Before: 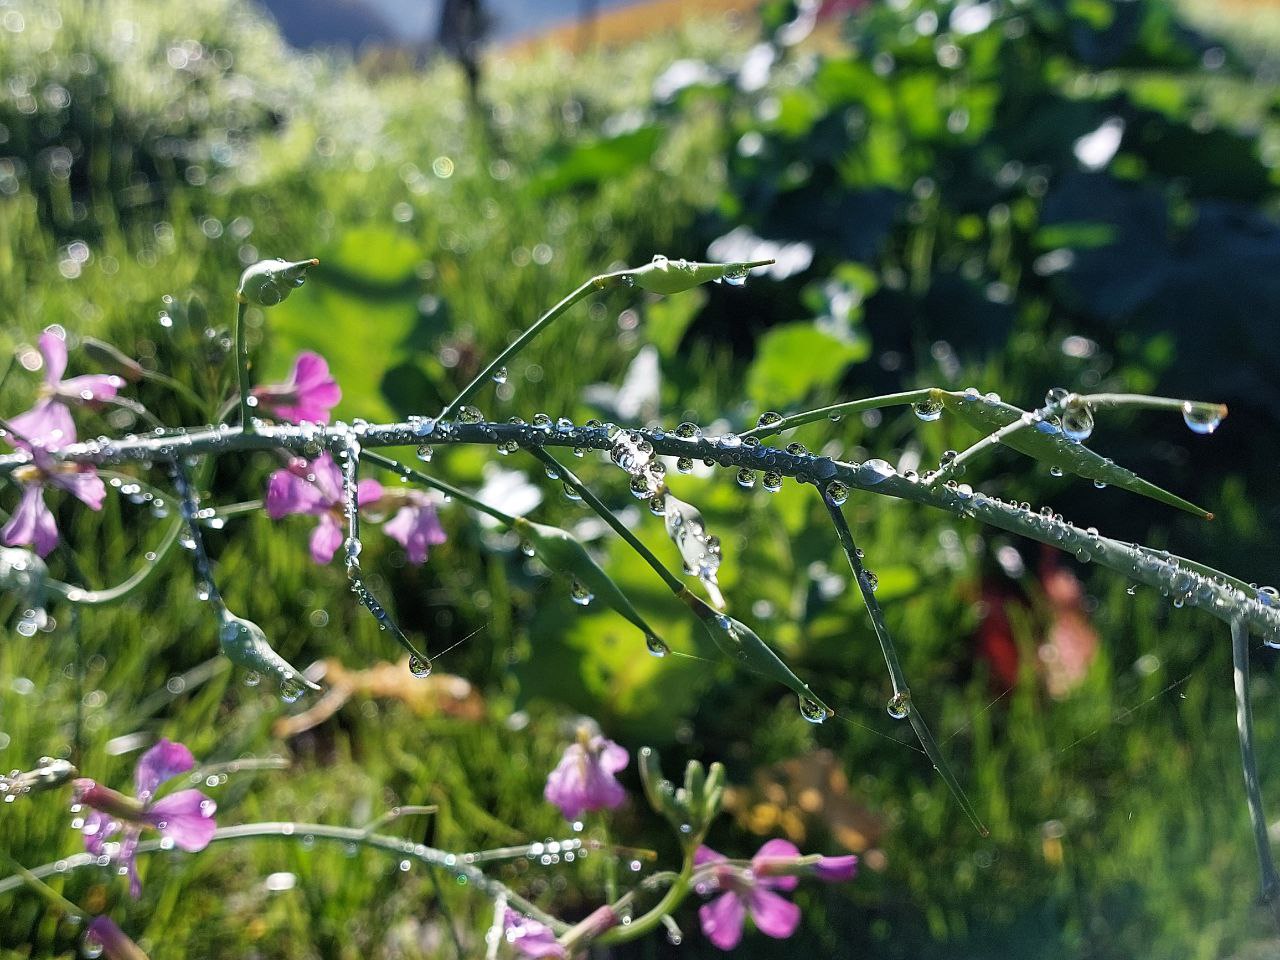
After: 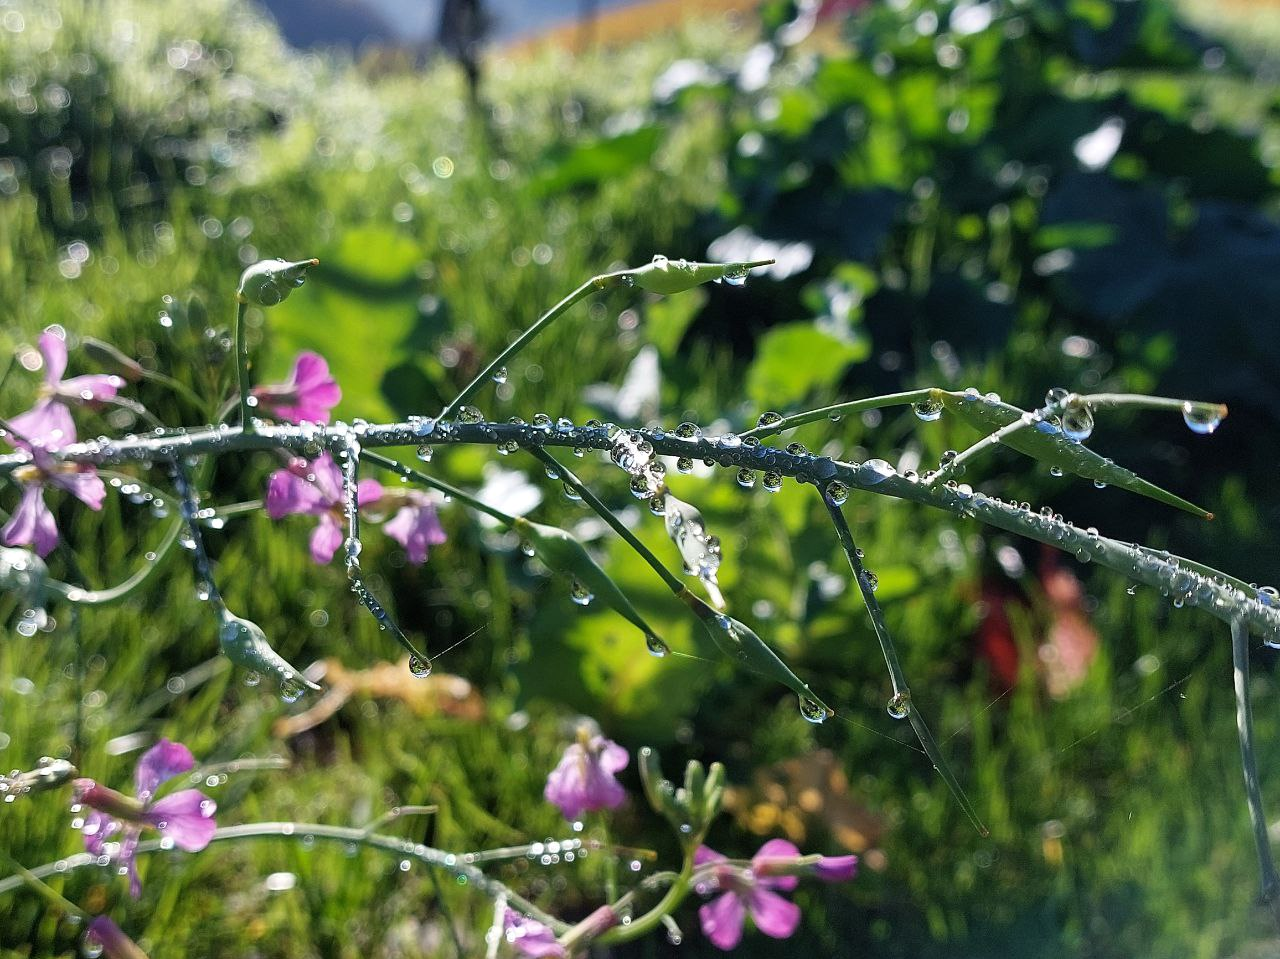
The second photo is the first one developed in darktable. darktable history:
tone equalizer: on, module defaults
crop: bottom 0.071%
